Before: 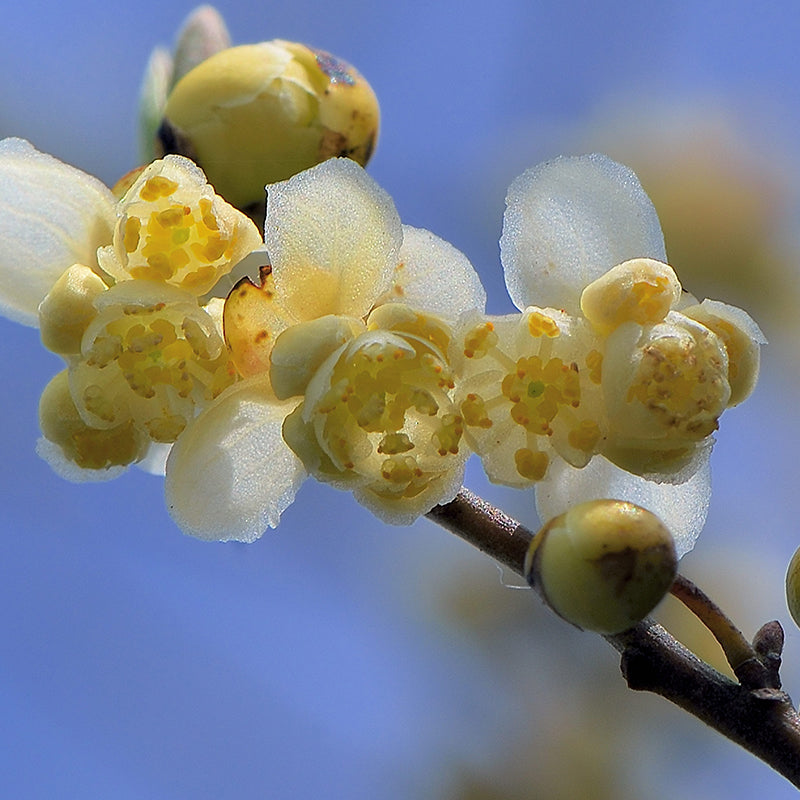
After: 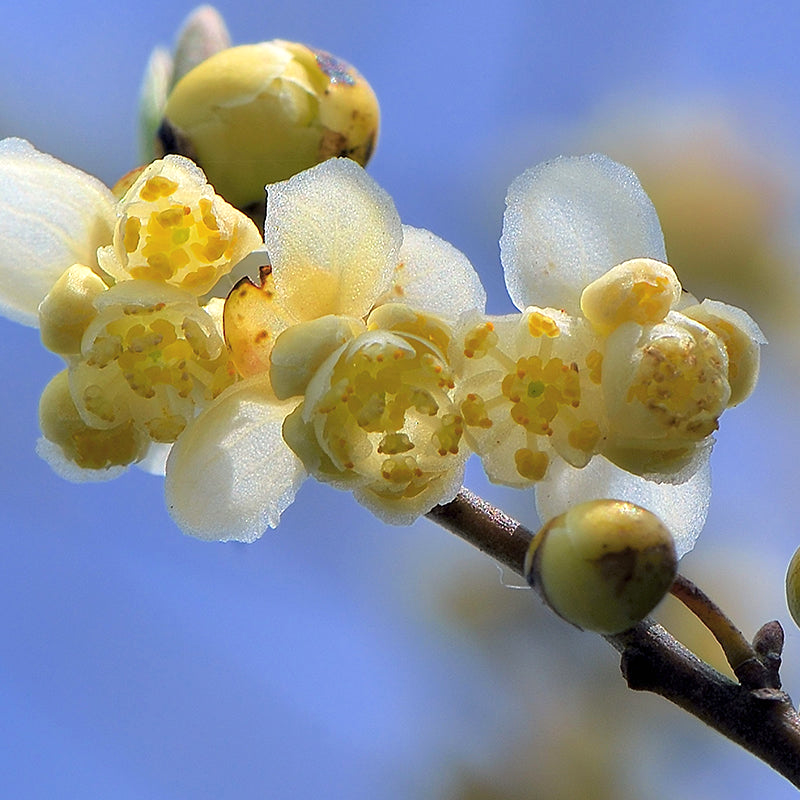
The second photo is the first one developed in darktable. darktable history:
exposure: exposure 0.3 EV, compensate highlight preservation false
color balance rgb: global vibrance 10%
